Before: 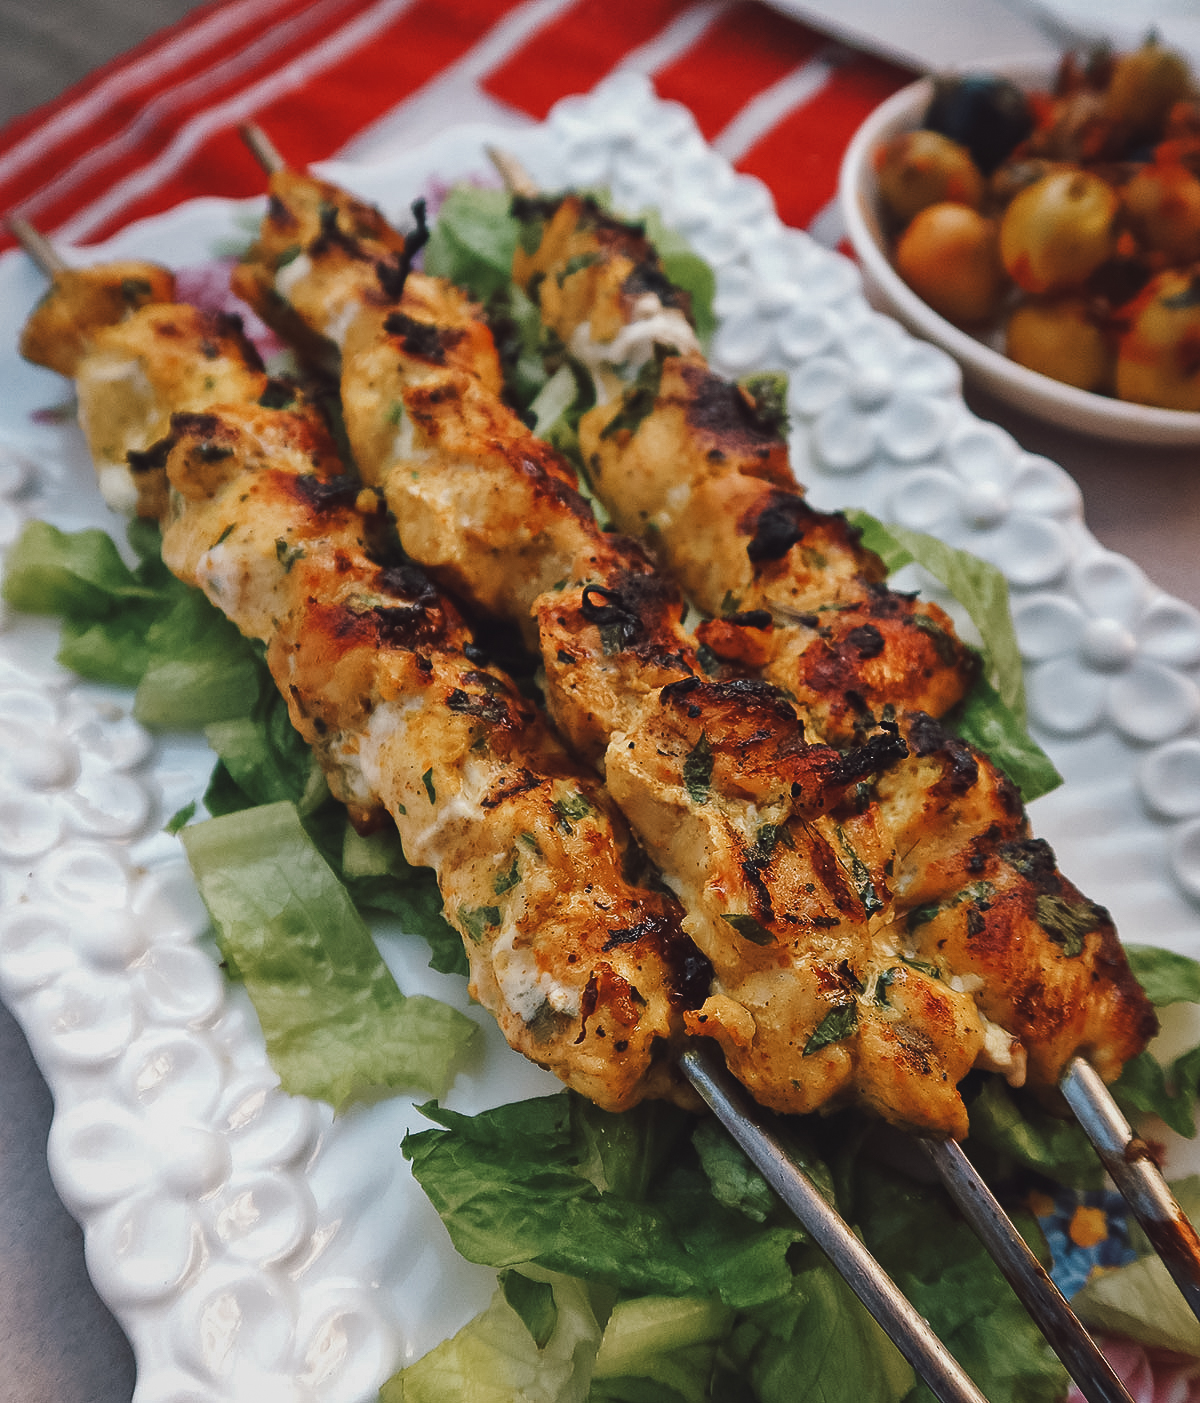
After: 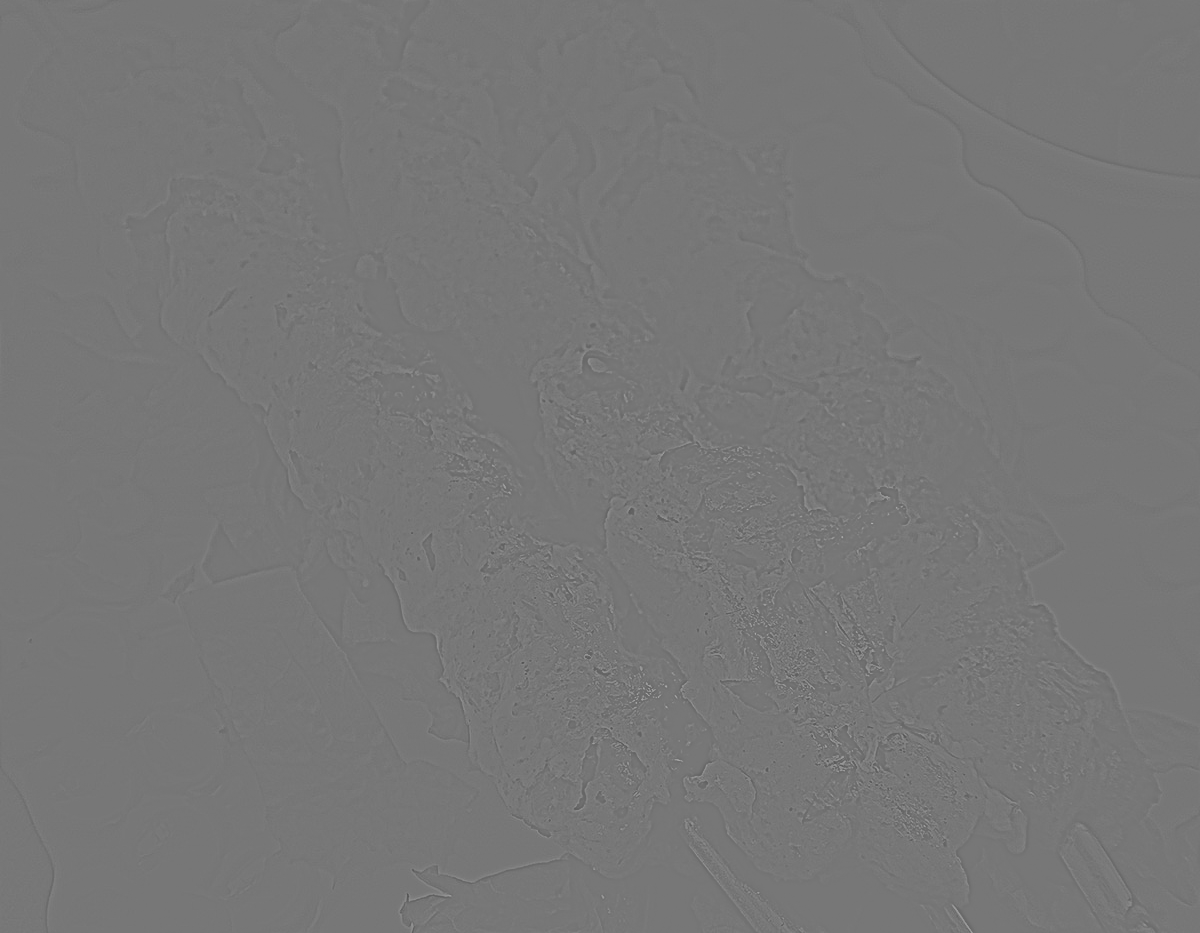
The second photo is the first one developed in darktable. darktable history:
crop: top 16.727%, bottom 16.727%
highpass: sharpness 6%, contrast boost 7.63%
